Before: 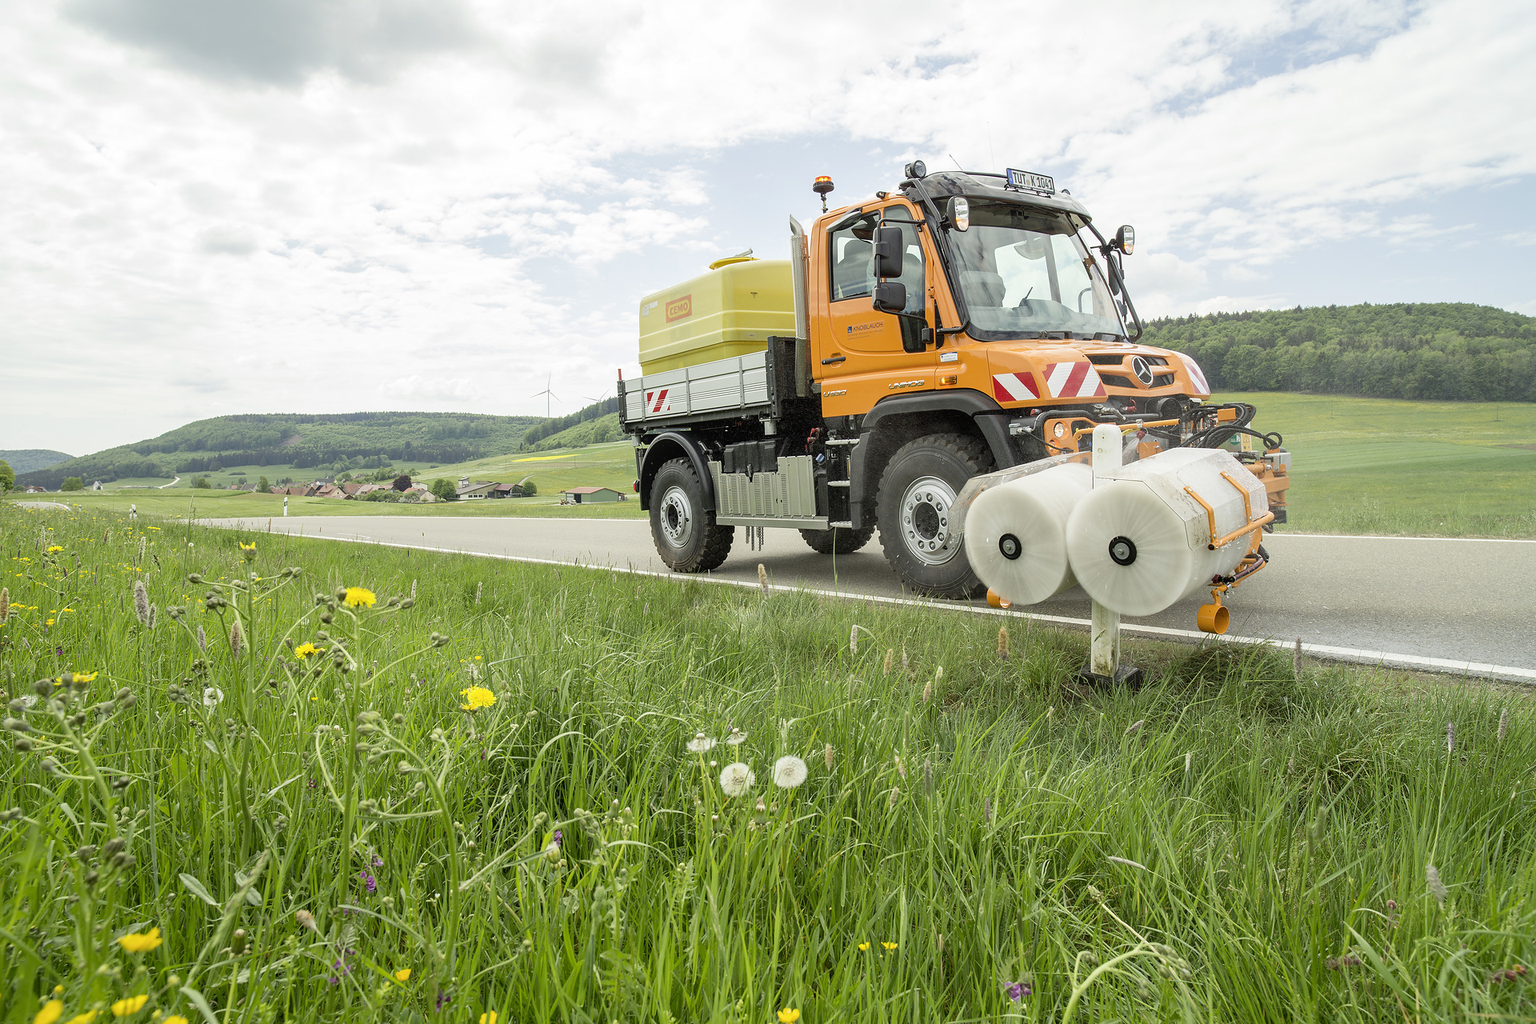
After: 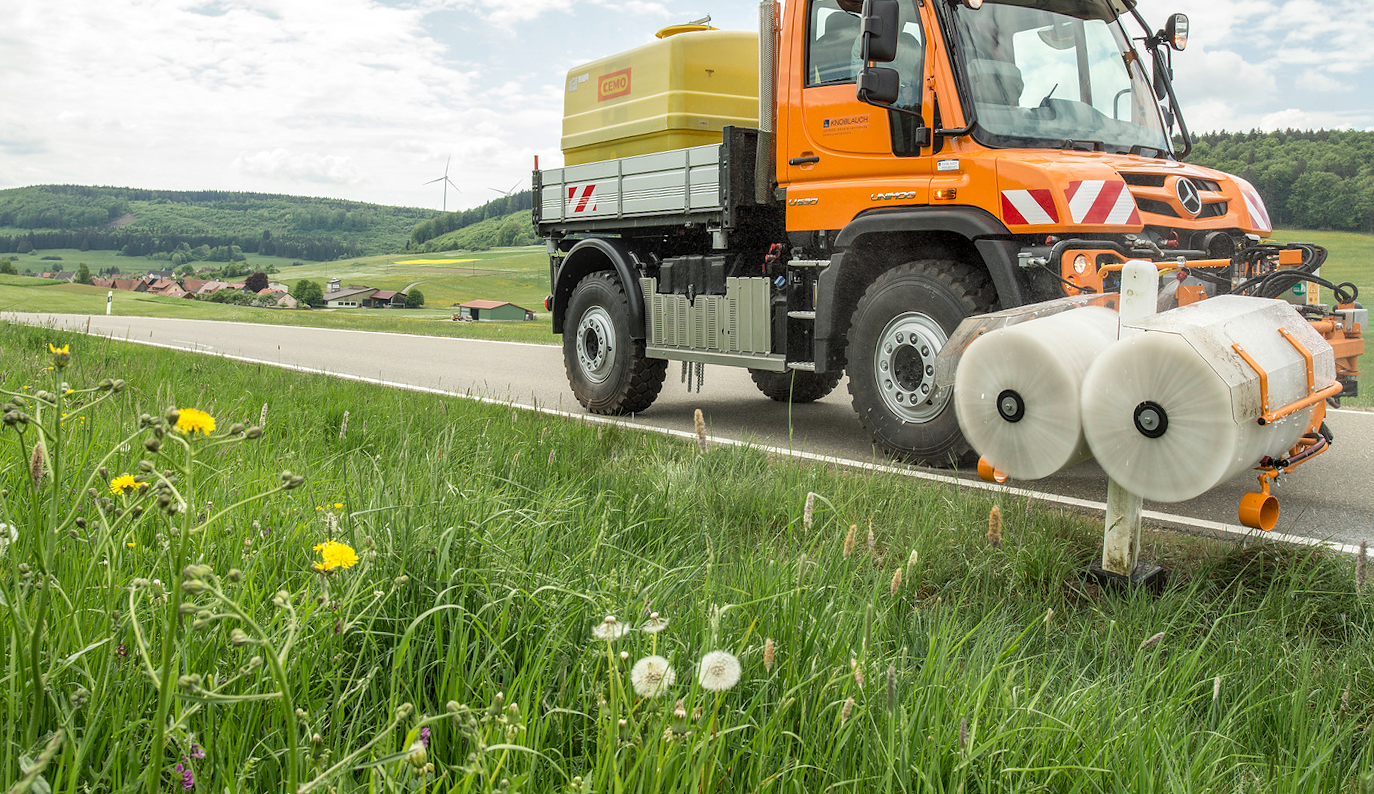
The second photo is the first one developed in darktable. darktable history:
crop and rotate: angle -3.37°, left 9.79%, top 20.73%, right 12.42%, bottom 11.82%
local contrast: on, module defaults
